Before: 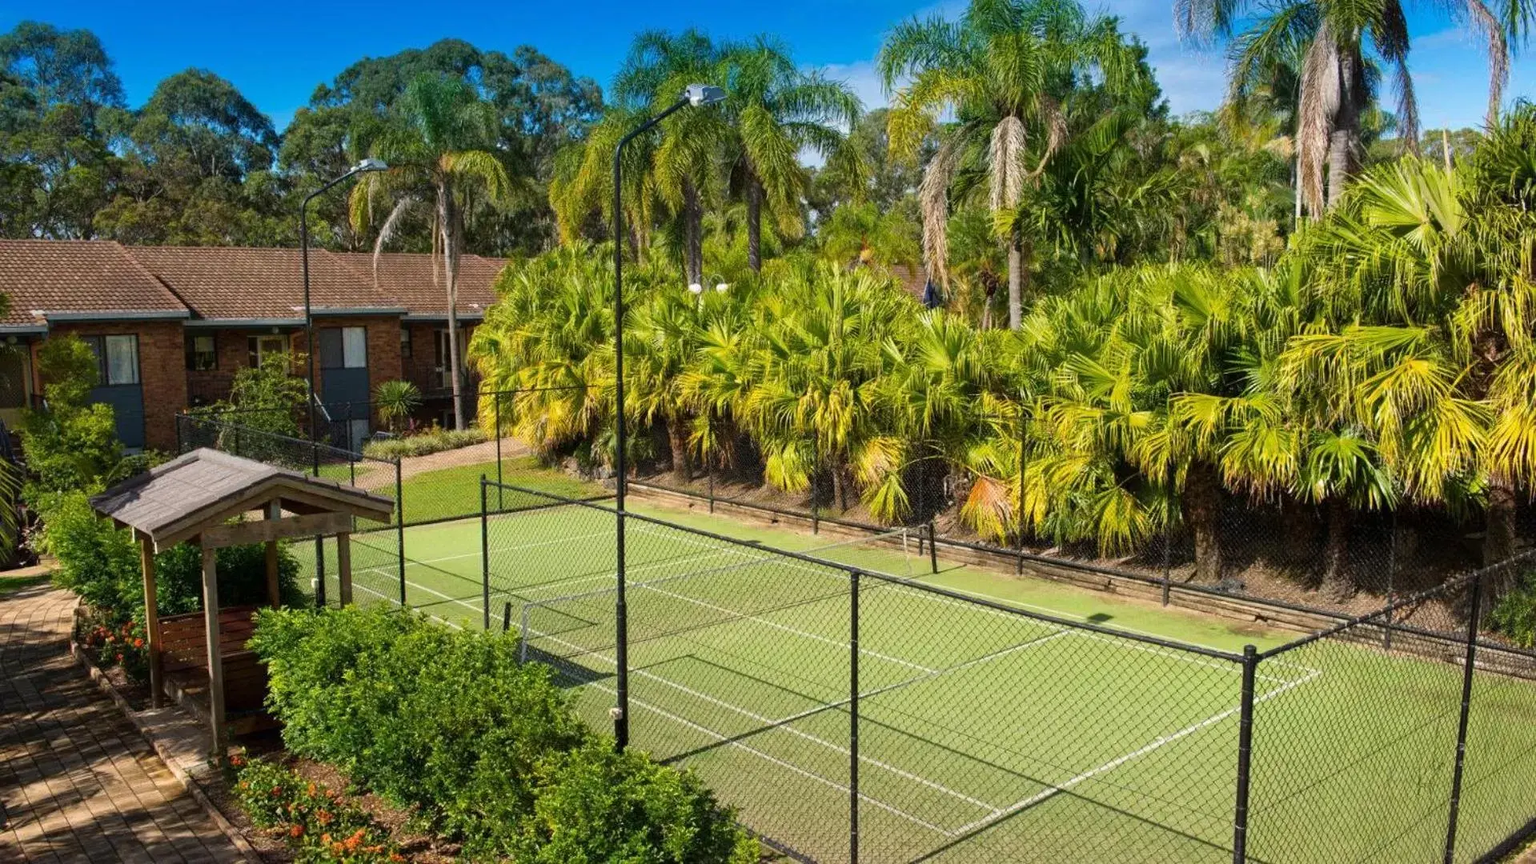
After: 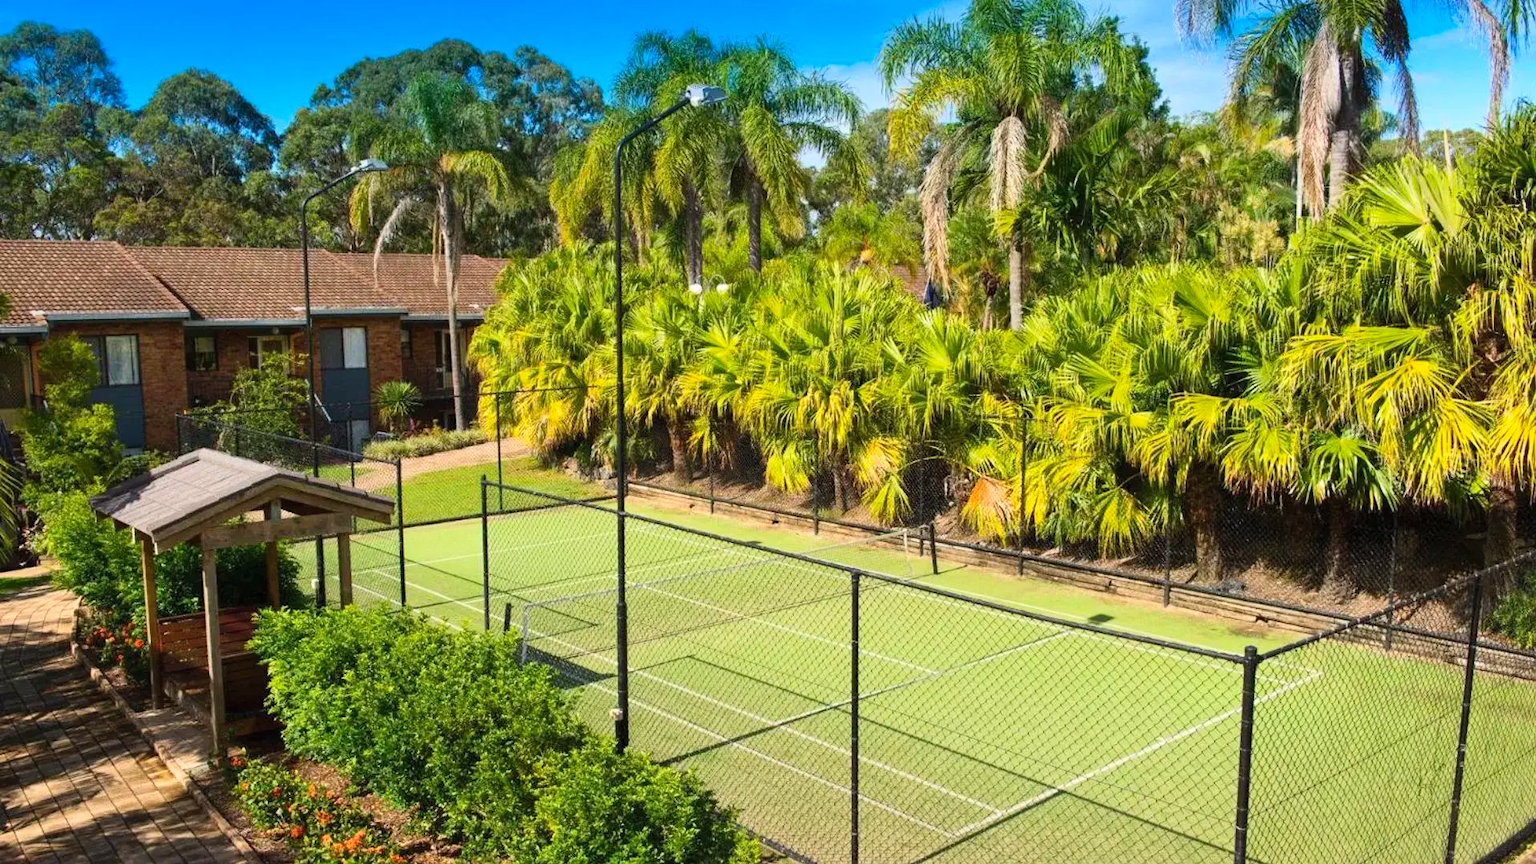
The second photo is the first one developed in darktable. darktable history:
contrast brightness saturation: contrast 0.2, brightness 0.16, saturation 0.22
